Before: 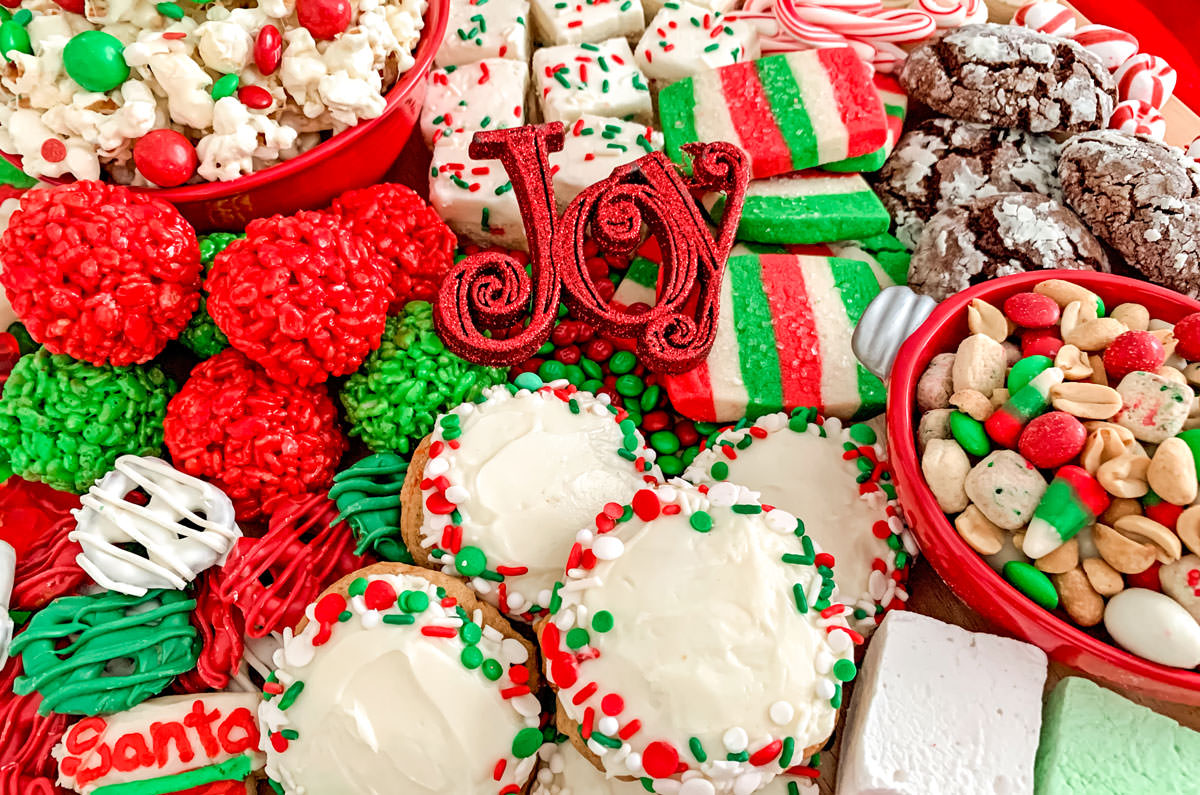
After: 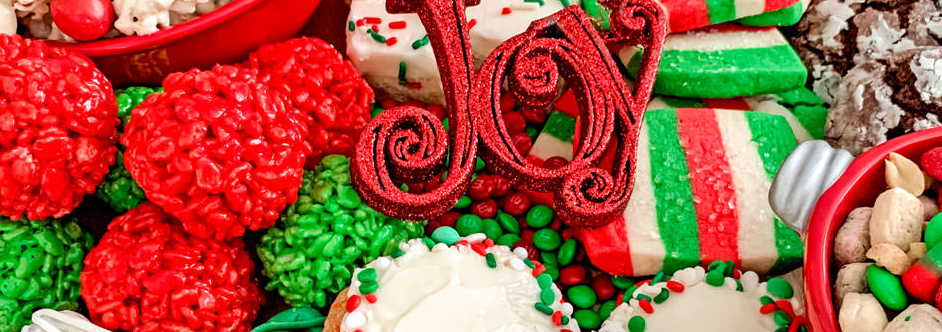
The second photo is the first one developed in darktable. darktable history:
crop: left 6.938%, top 18.401%, right 14.507%, bottom 39.72%
